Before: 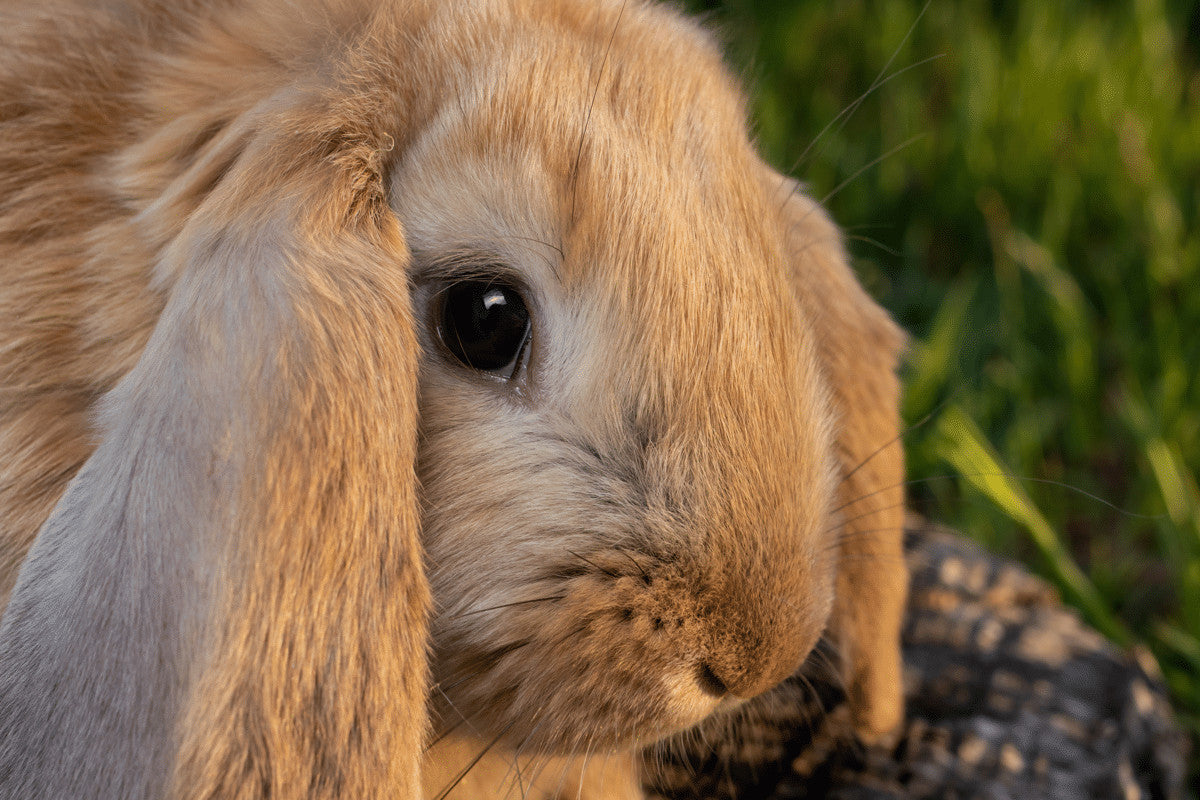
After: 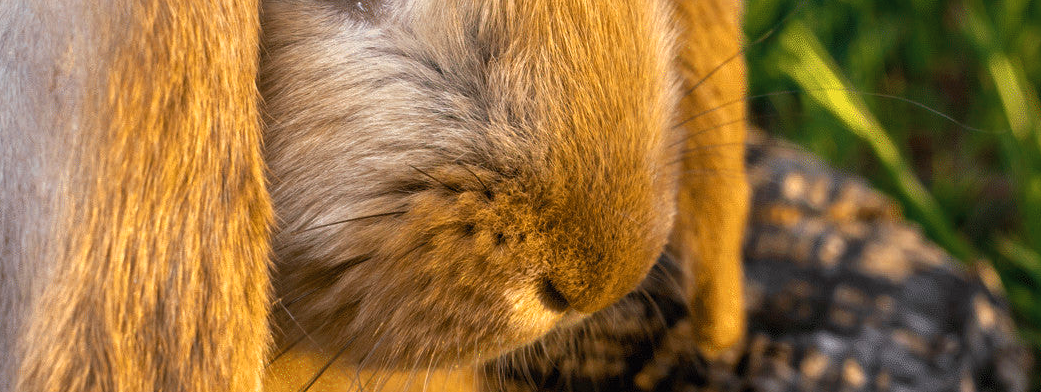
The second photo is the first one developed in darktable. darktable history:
crop and rotate: left 13.236%, top 48.167%, bottom 2.764%
color balance rgb: linear chroma grading › global chroma 8.161%, perceptual saturation grading › global saturation 29.378%, perceptual brilliance grading › global brilliance 12.814%, perceptual brilliance grading › highlights 14.859%, global vibrance 14.452%
color zones: curves: ch0 [(0, 0.5) (0.125, 0.4) (0.25, 0.5) (0.375, 0.4) (0.5, 0.4) (0.625, 0.6) (0.75, 0.6) (0.875, 0.5)]; ch1 [(0, 0.35) (0.125, 0.45) (0.25, 0.35) (0.375, 0.35) (0.5, 0.35) (0.625, 0.35) (0.75, 0.45) (0.875, 0.35)]; ch2 [(0, 0.6) (0.125, 0.5) (0.25, 0.5) (0.375, 0.6) (0.5, 0.6) (0.625, 0.5) (0.75, 0.5) (0.875, 0.5)]
